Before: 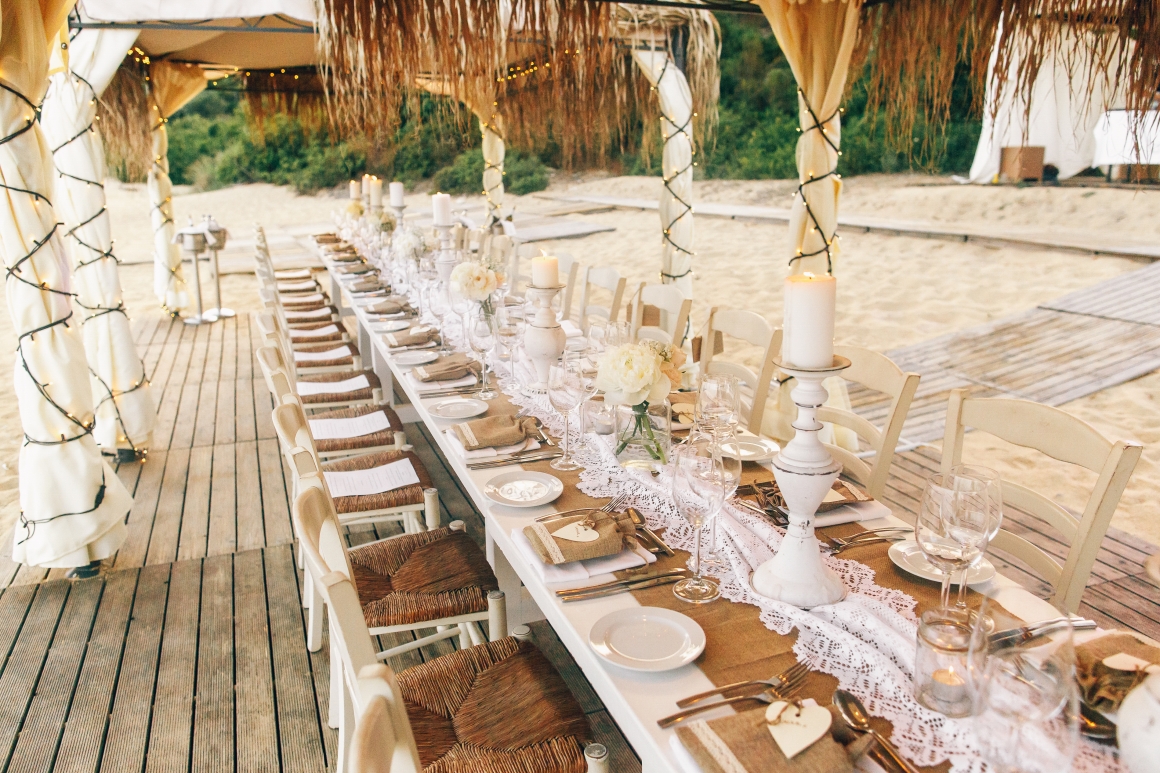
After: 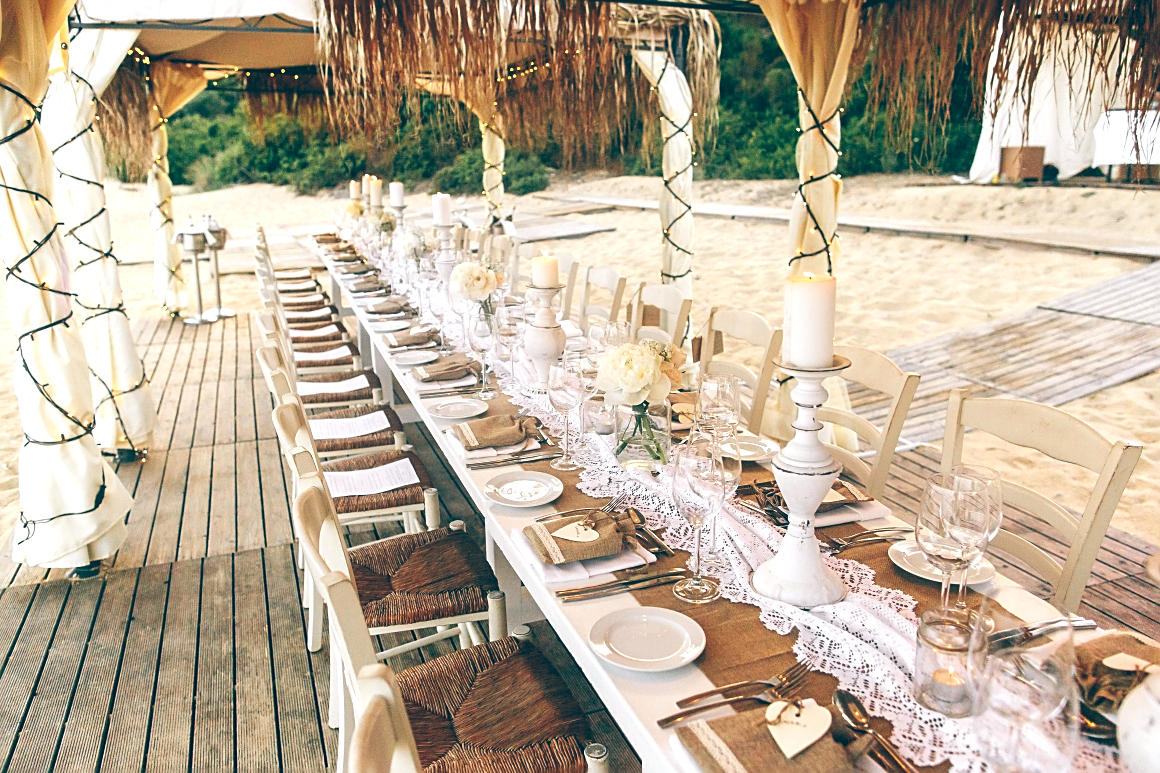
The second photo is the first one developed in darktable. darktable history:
rotate and perspective: automatic cropping original format, crop left 0, crop top 0
color balance: lift [1.016, 0.983, 1, 1.017], gamma [0.958, 1, 1, 1], gain [0.981, 1.007, 0.993, 1.002], input saturation 118.26%, contrast 13.43%, contrast fulcrum 21.62%, output saturation 82.76%
sharpen: on, module defaults
